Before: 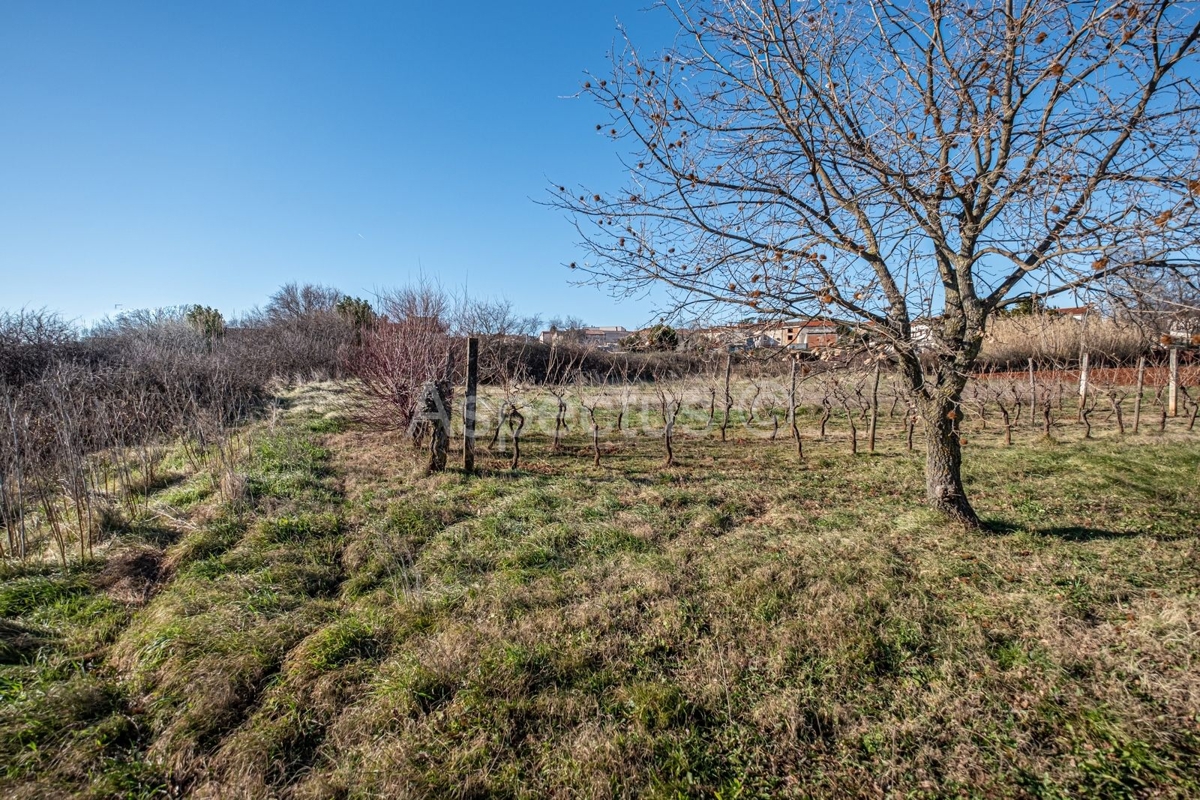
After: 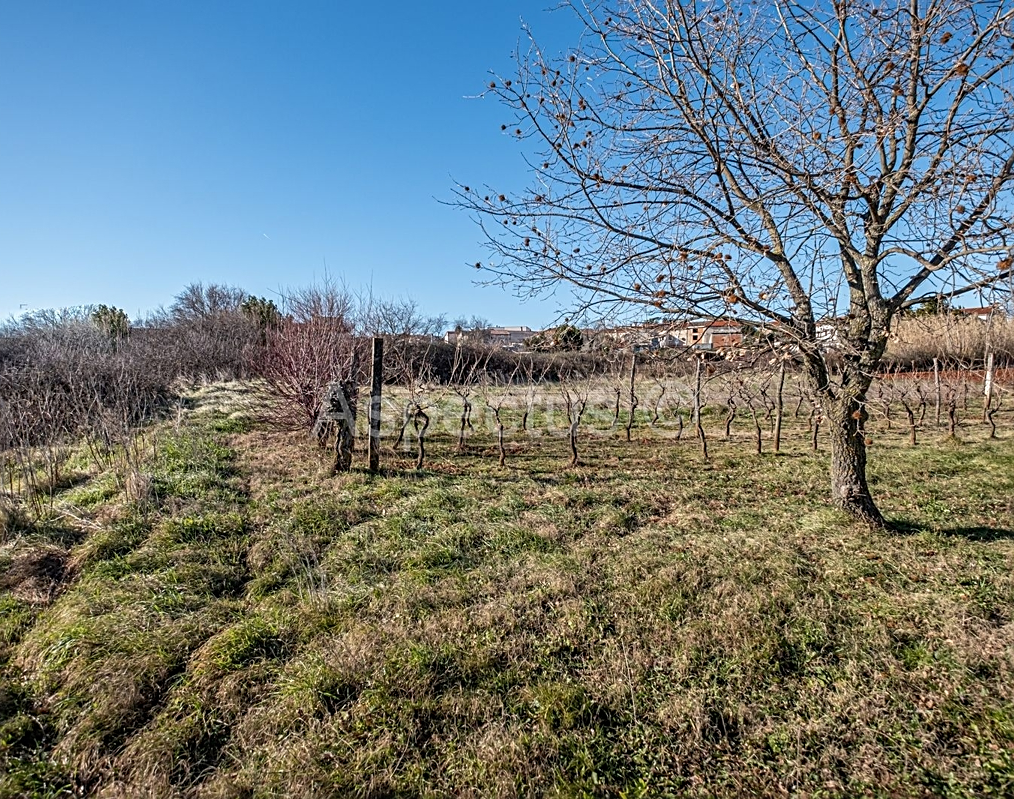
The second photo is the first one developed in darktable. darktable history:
color zones: curves: ch2 [(0, 0.5) (0.143, 0.5) (0.286, 0.489) (0.415, 0.421) (0.571, 0.5) (0.714, 0.5) (0.857, 0.5) (1, 0.5)]
crop: left 7.981%, right 7.461%
sharpen: on, module defaults
